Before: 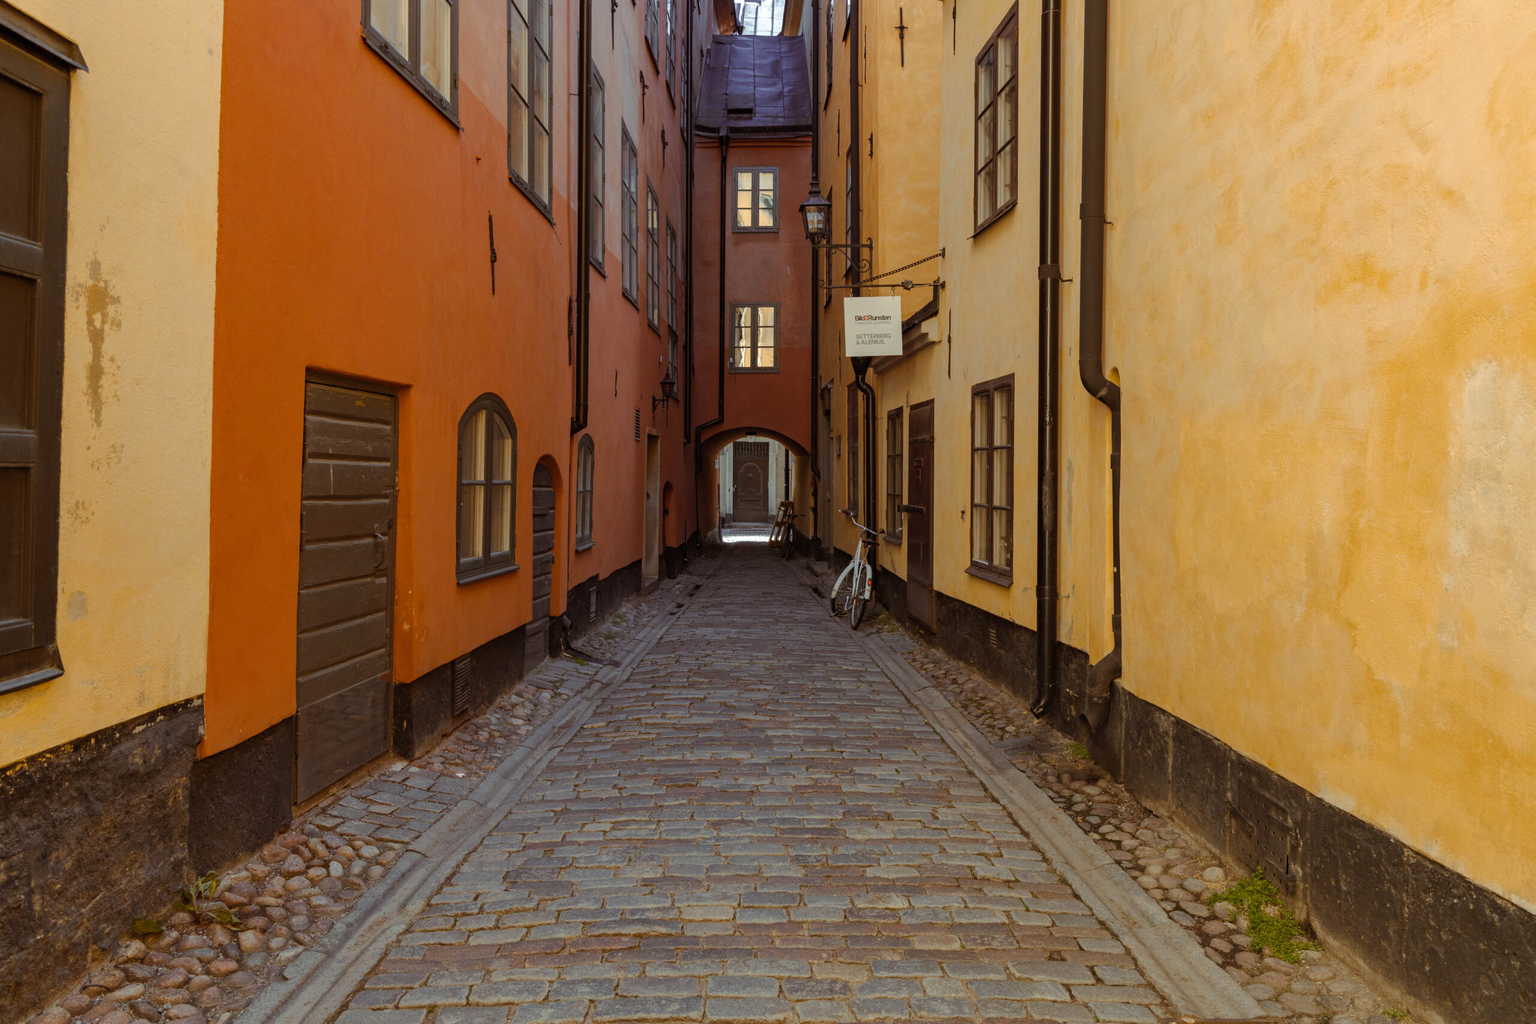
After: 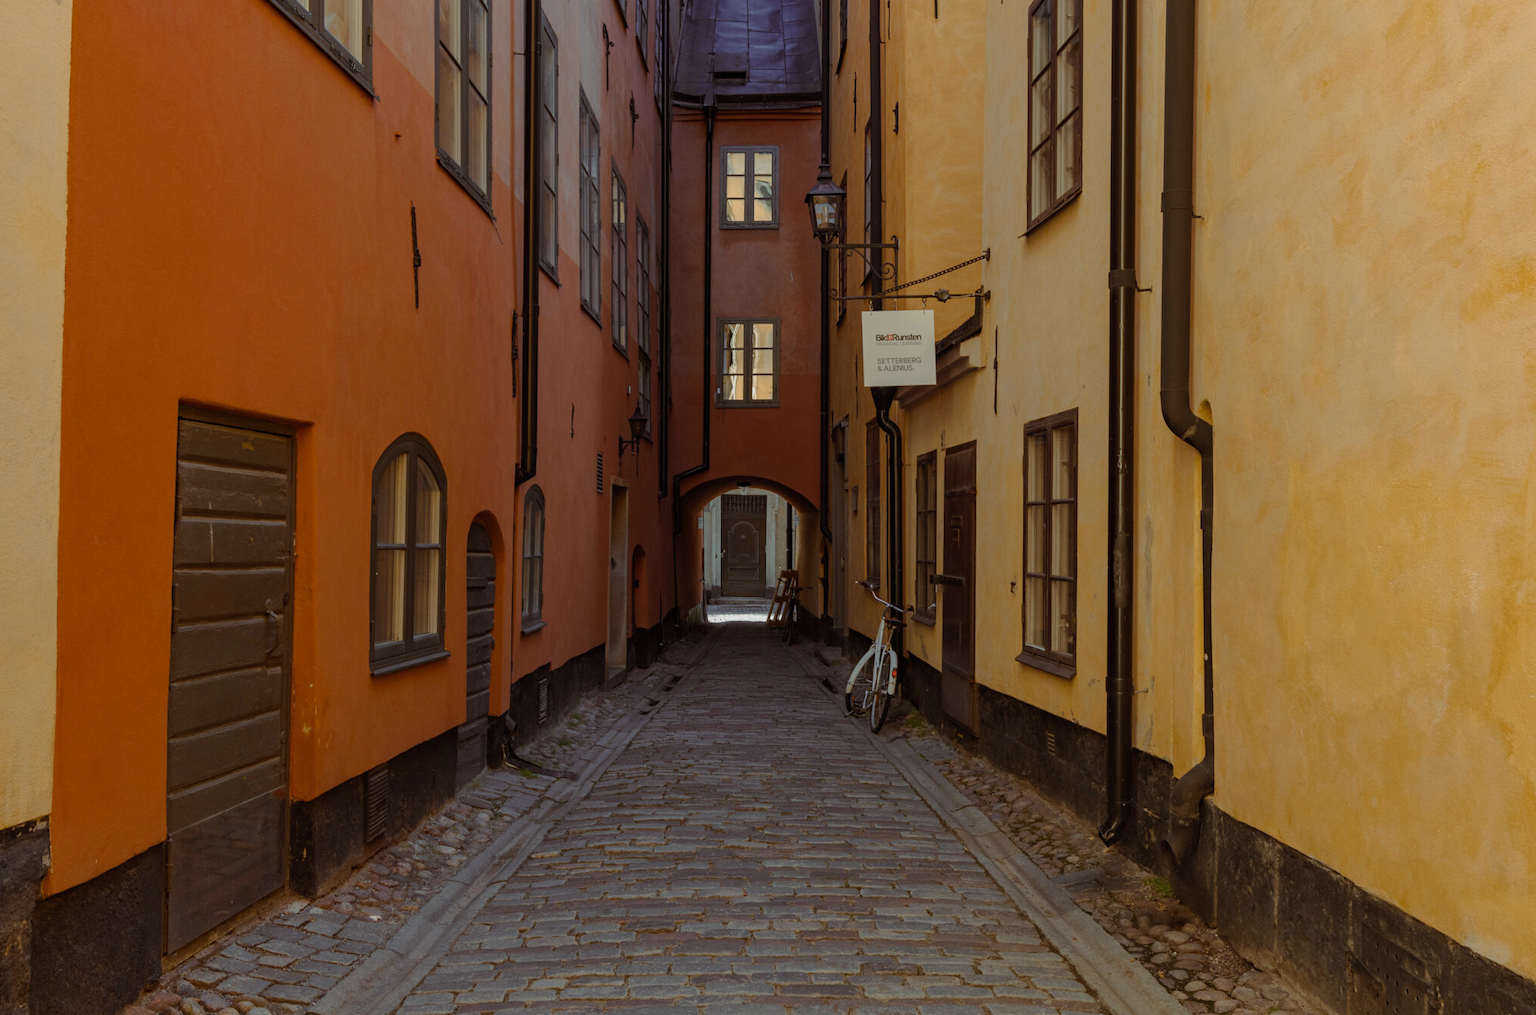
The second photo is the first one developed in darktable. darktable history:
crop and rotate: left 10.77%, top 5.1%, right 10.41%, bottom 16.76%
exposure: exposure -0.462 EV, compensate highlight preservation false
